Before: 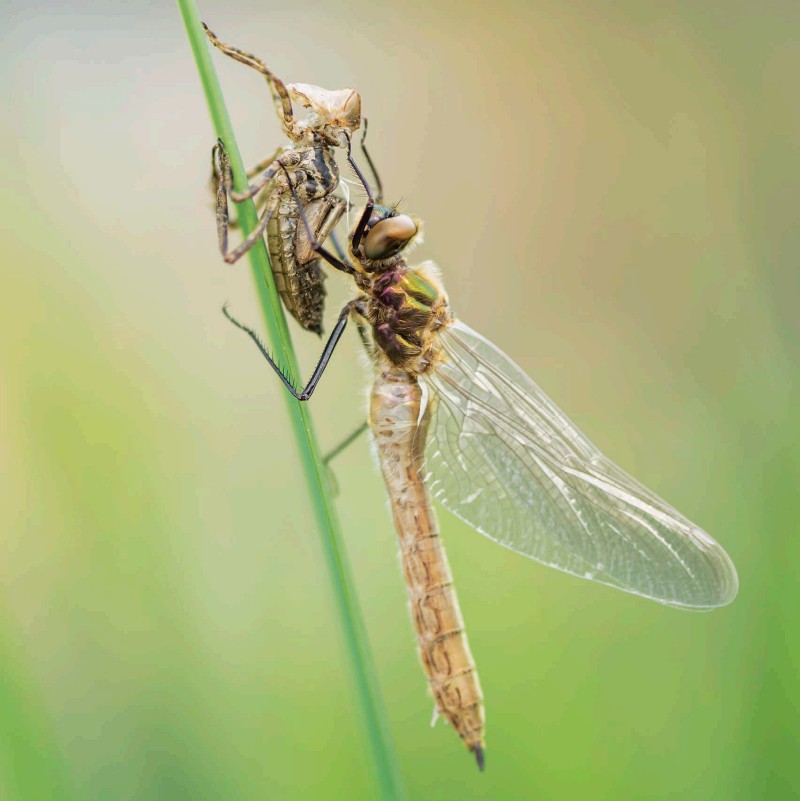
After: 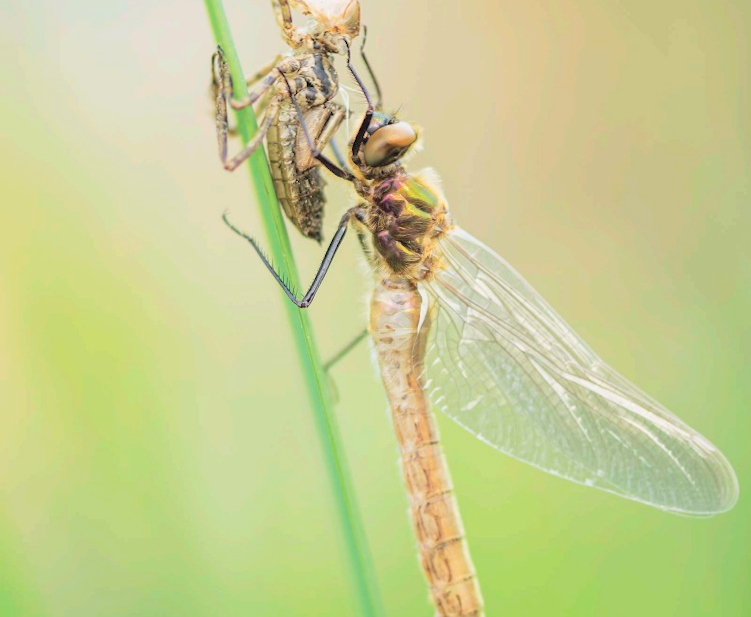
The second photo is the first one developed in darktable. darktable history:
contrast brightness saturation: contrast 0.098, brightness 0.311, saturation 0.14
exposure: exposure -0.154 EV, compensate highlight preservation false
crop and rotate: angle 0.115°, top 11.607%, right 5.826%, bottom 11.116%
